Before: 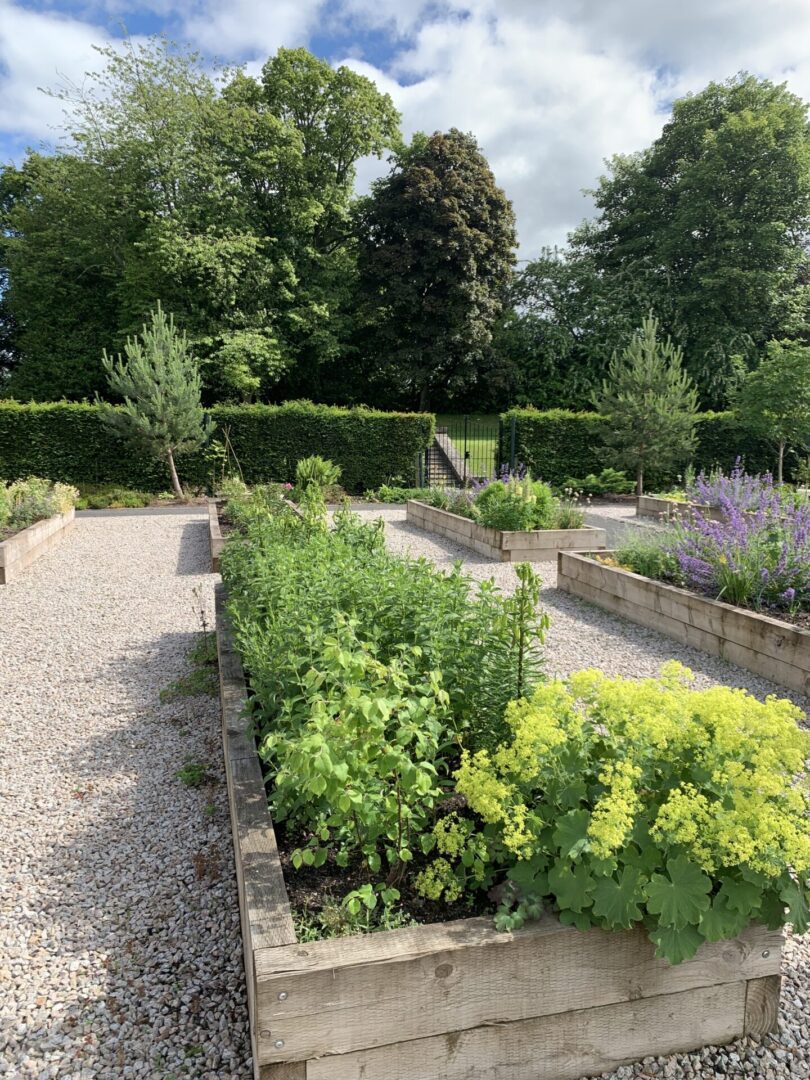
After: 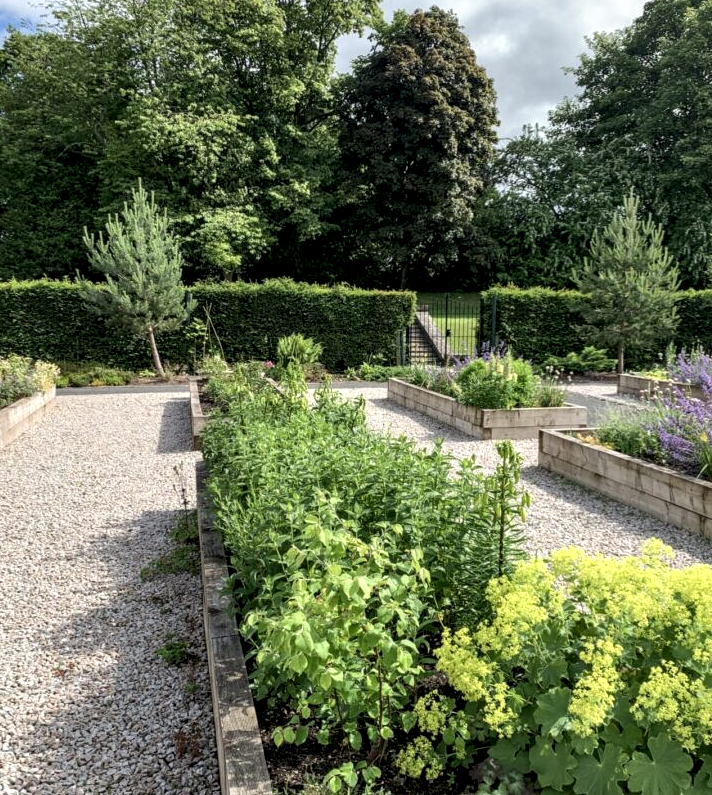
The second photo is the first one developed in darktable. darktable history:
local contrast: detail 150%
crop and rotate: left 2.425%, top 11.305%, right 9.6%, bottom 15.08%
